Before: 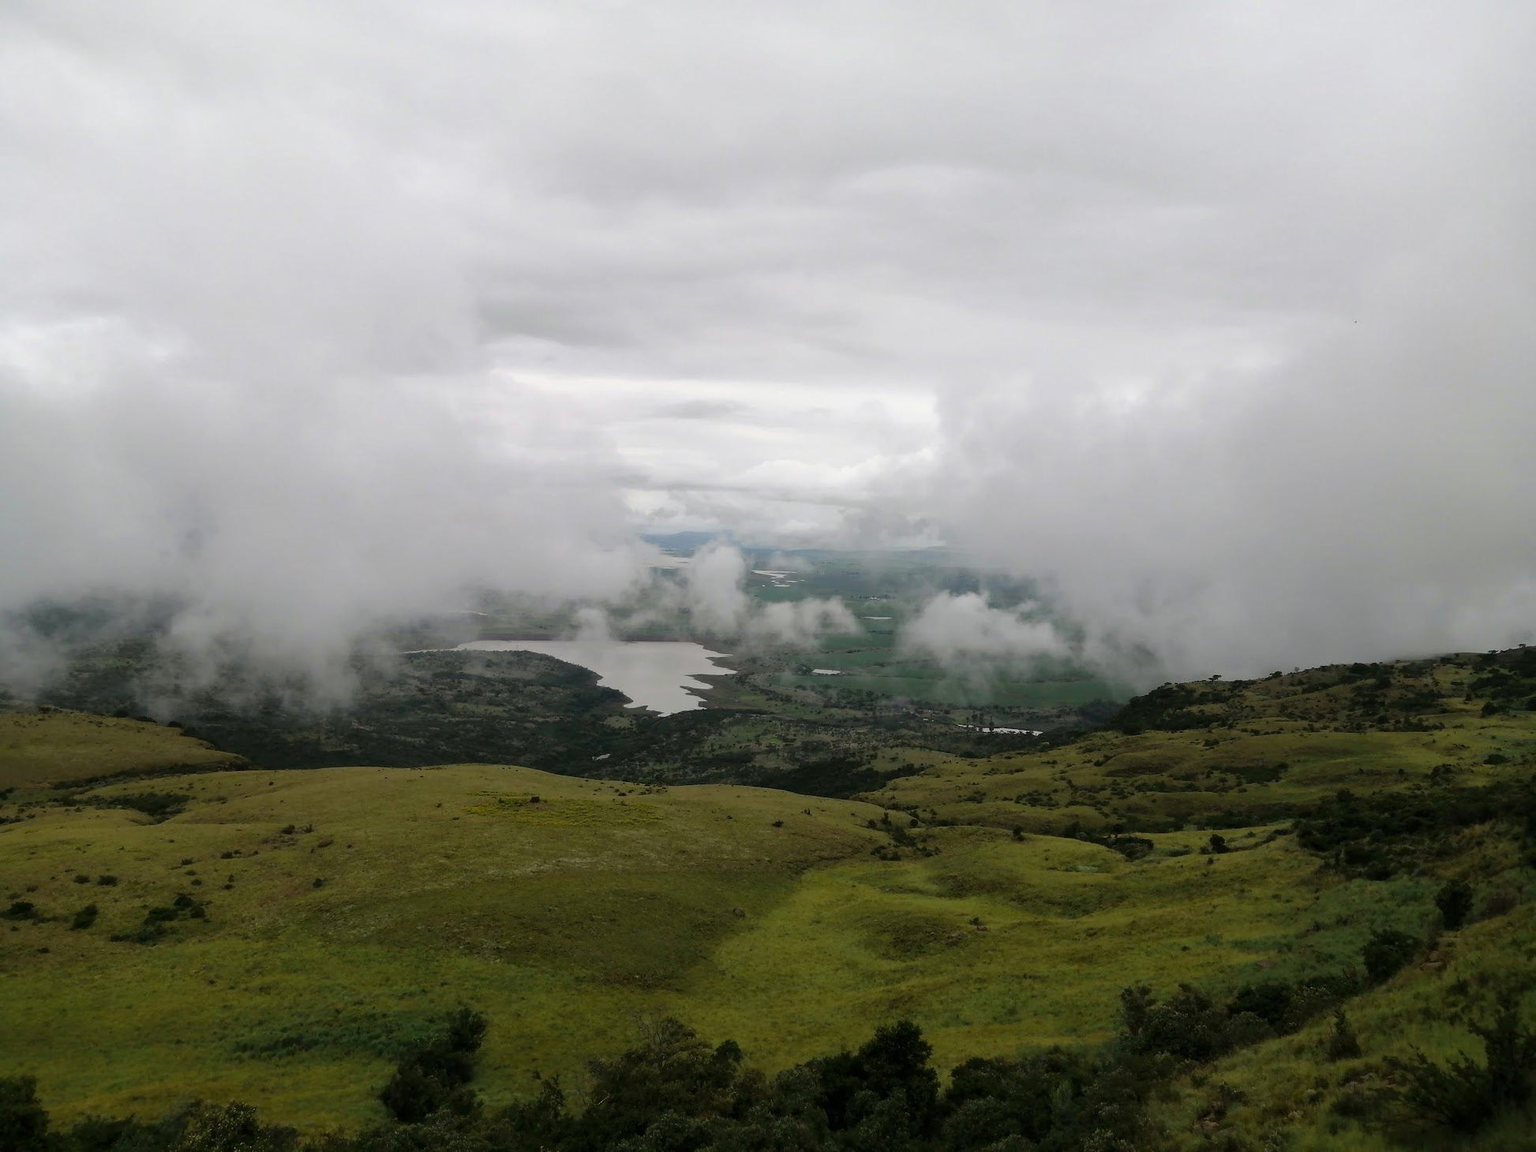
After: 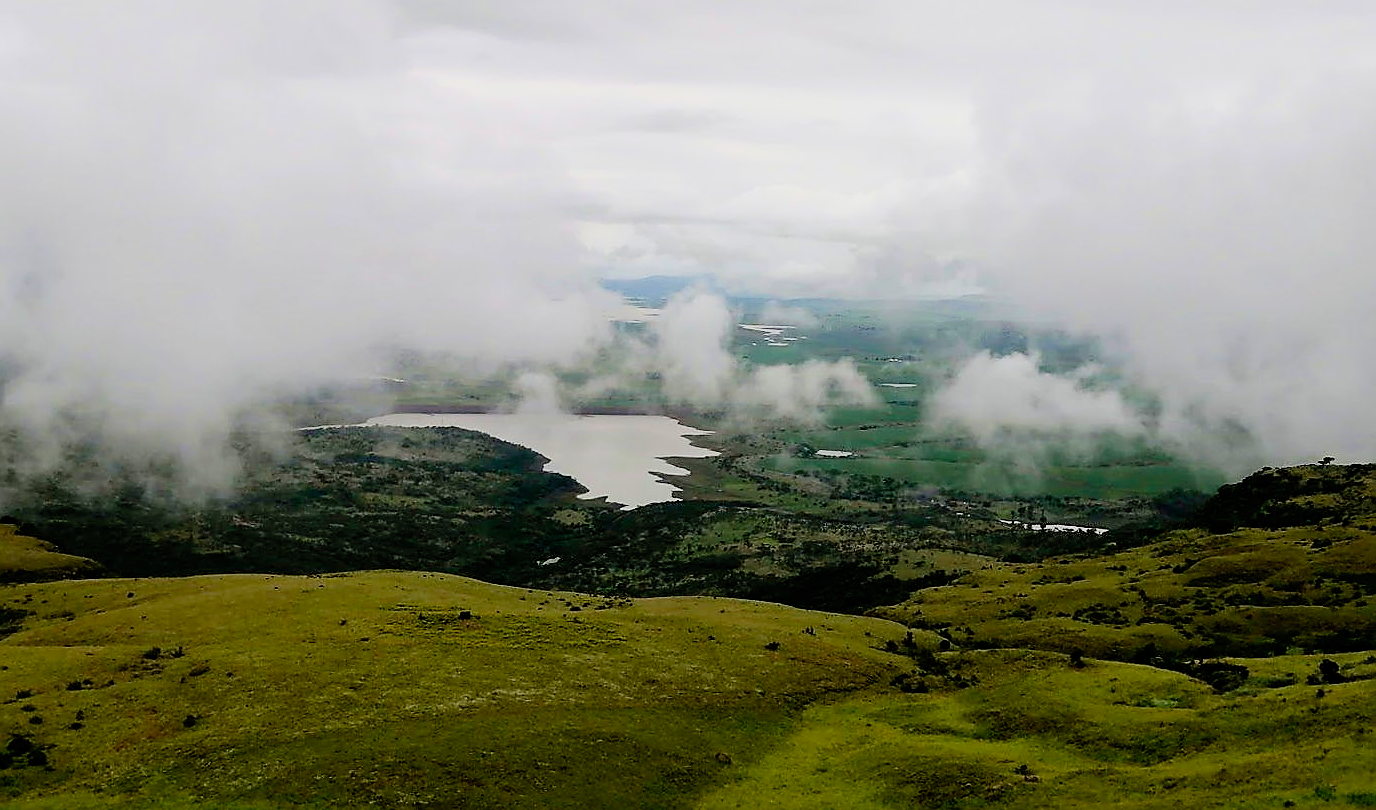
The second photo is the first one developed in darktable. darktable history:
sharpen: radius 1.397, amount 1.261, threshold 0.829
crop: left 10.961%, top 27.29%, right 18.311%, bottom 17.187%
velvia: strength 29.22%
filmic rgb: black relative exposure -7.57 EV, white relative exposure 4.64 EV, threshold 5.96 EV, target black luminance 0%, hardness 3.51, latitude 50.4%, contrast 1.035, highlights saturation mix 9.24%, shadows ↔ highlights balance -0.175%, add noise in highlights 0.001, preserve chrominance no, color science v3 (2019), use custom middle-gray values true, contrast in highlights soft, enable highlight reconstruction true
contrast brightness saturation: contrast 0.2, brightness 0.159, saturation 0.229
